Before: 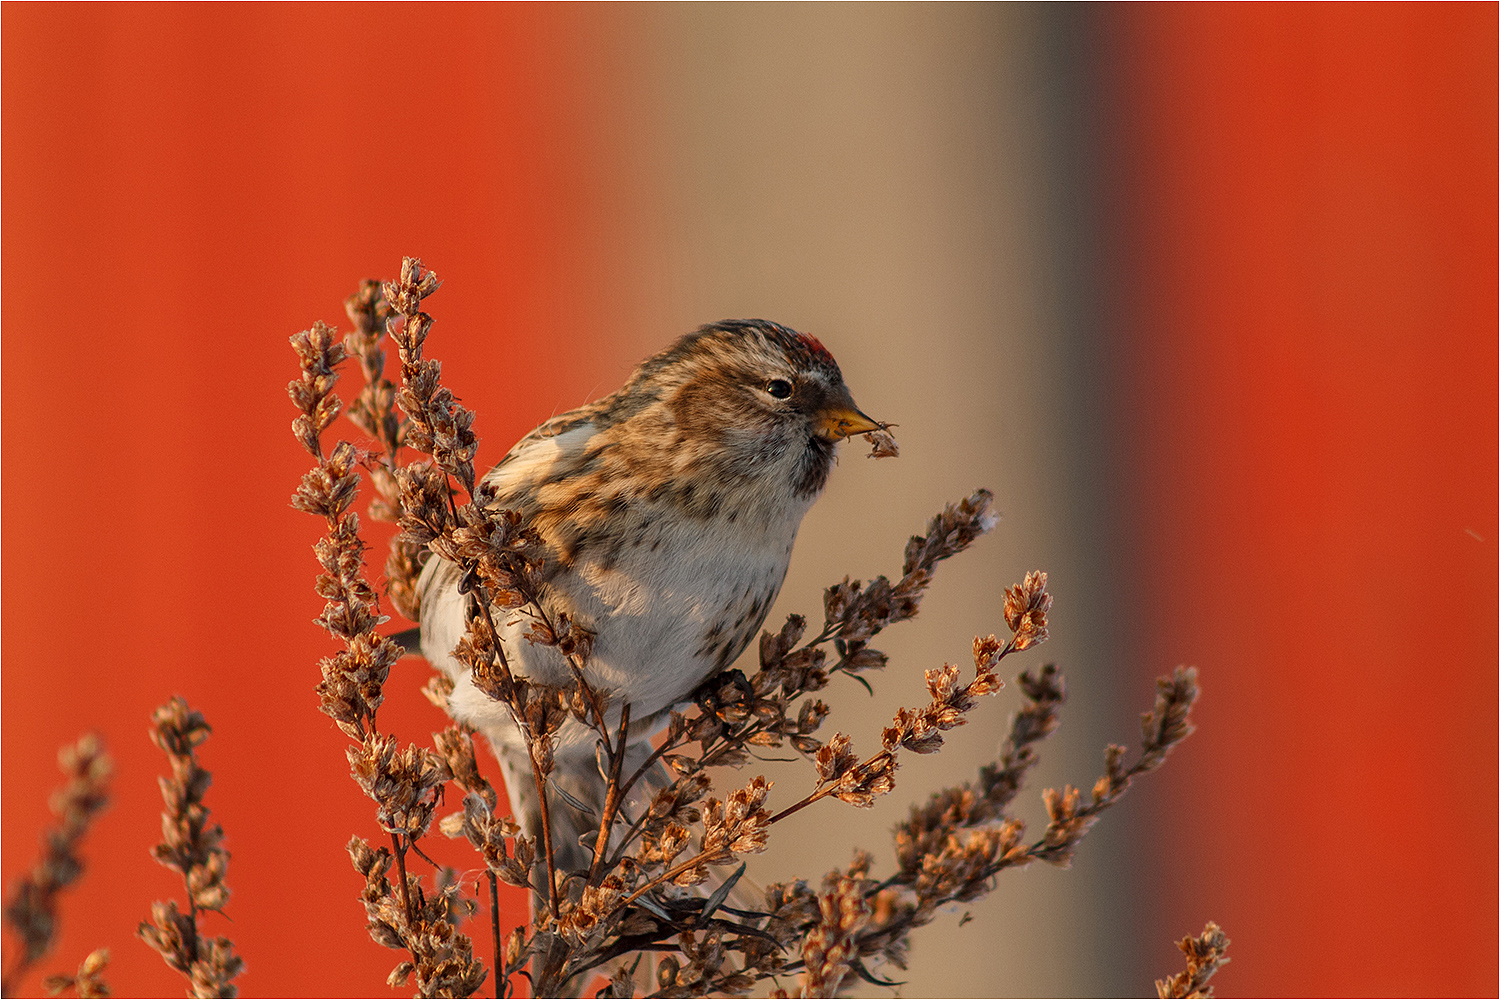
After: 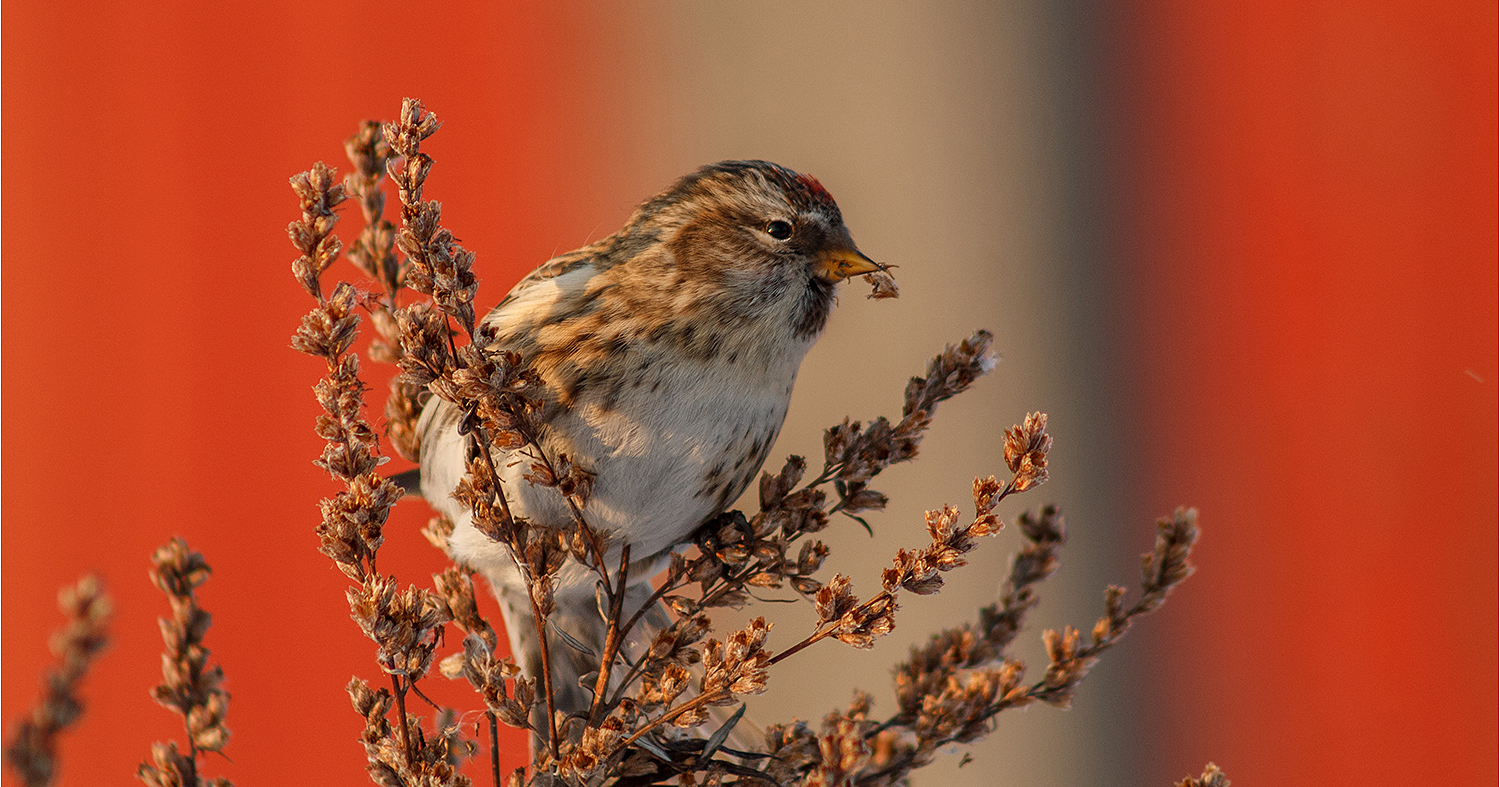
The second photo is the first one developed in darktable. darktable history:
crop and rotate: top 15.903%, bottom 5.396%
